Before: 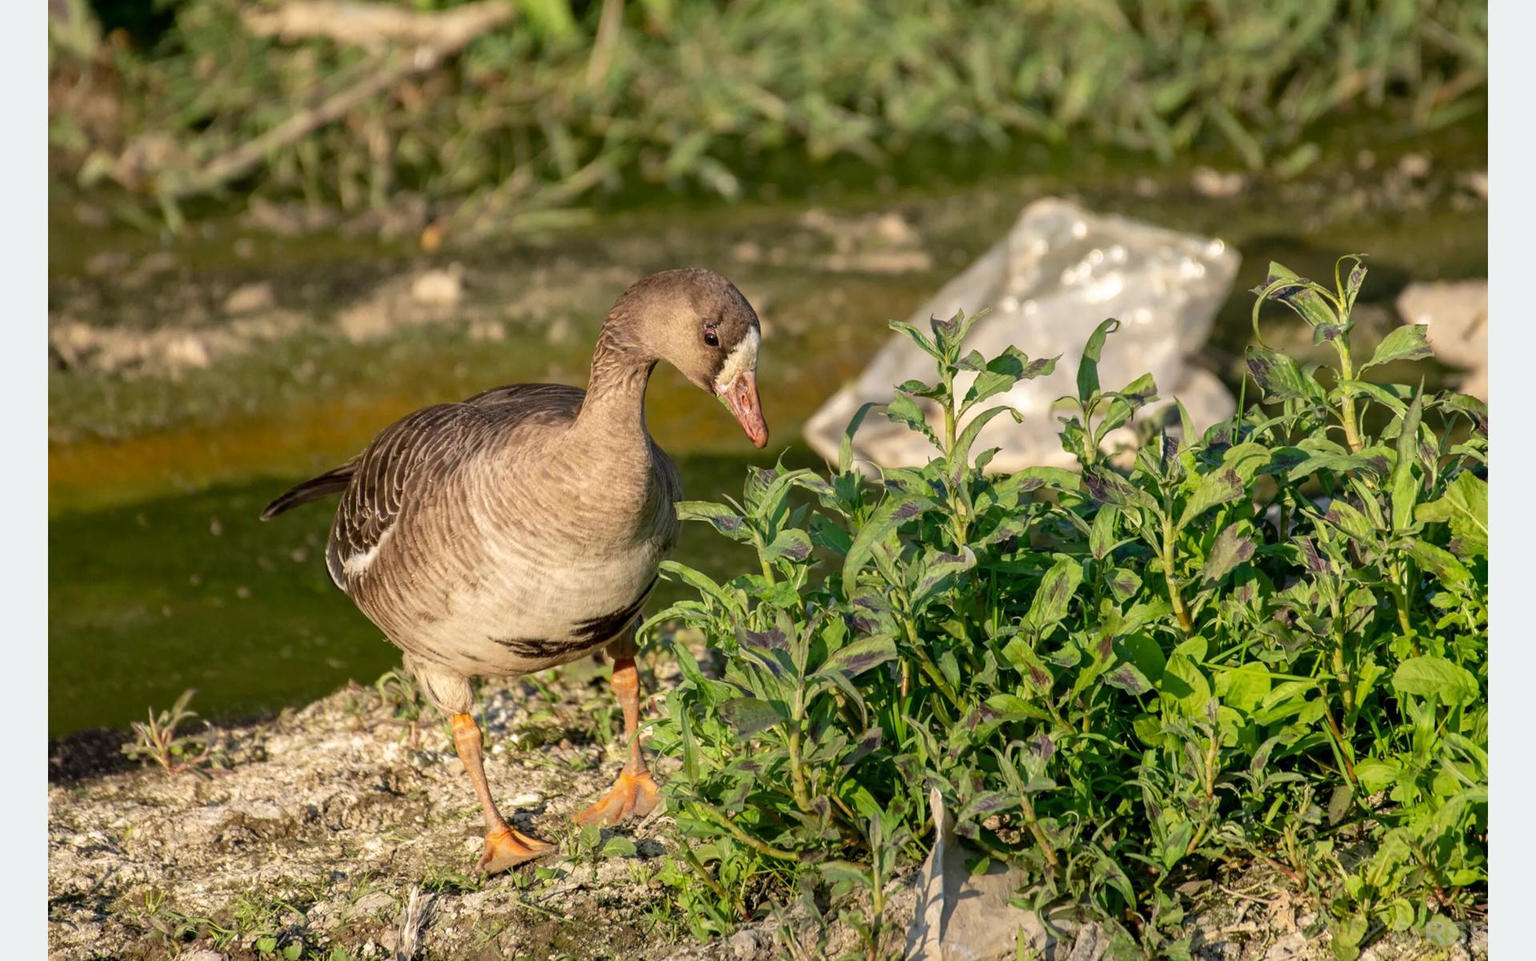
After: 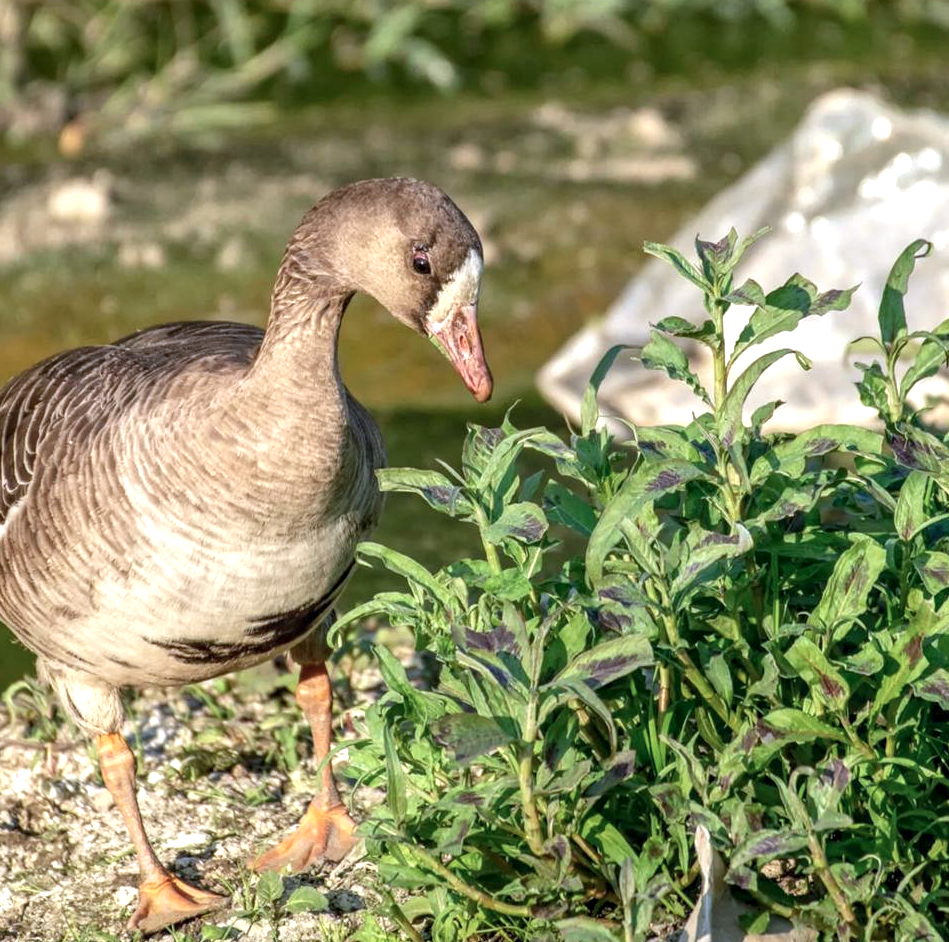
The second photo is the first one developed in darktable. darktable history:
exposure: black level correction 0, exposure 0.5 EV, compensate exposure bias true, compensate highlight preservation false
crop and rotate: angle 0.02°, left 24.353%, top 13.219%, right 26.156%, bottom 8.224%
color calibration: illuminant as shot in camera, x 0.369, y 0.376, temperature 4328.46 K, gamut compression 3
local contrast: on, module defaults
